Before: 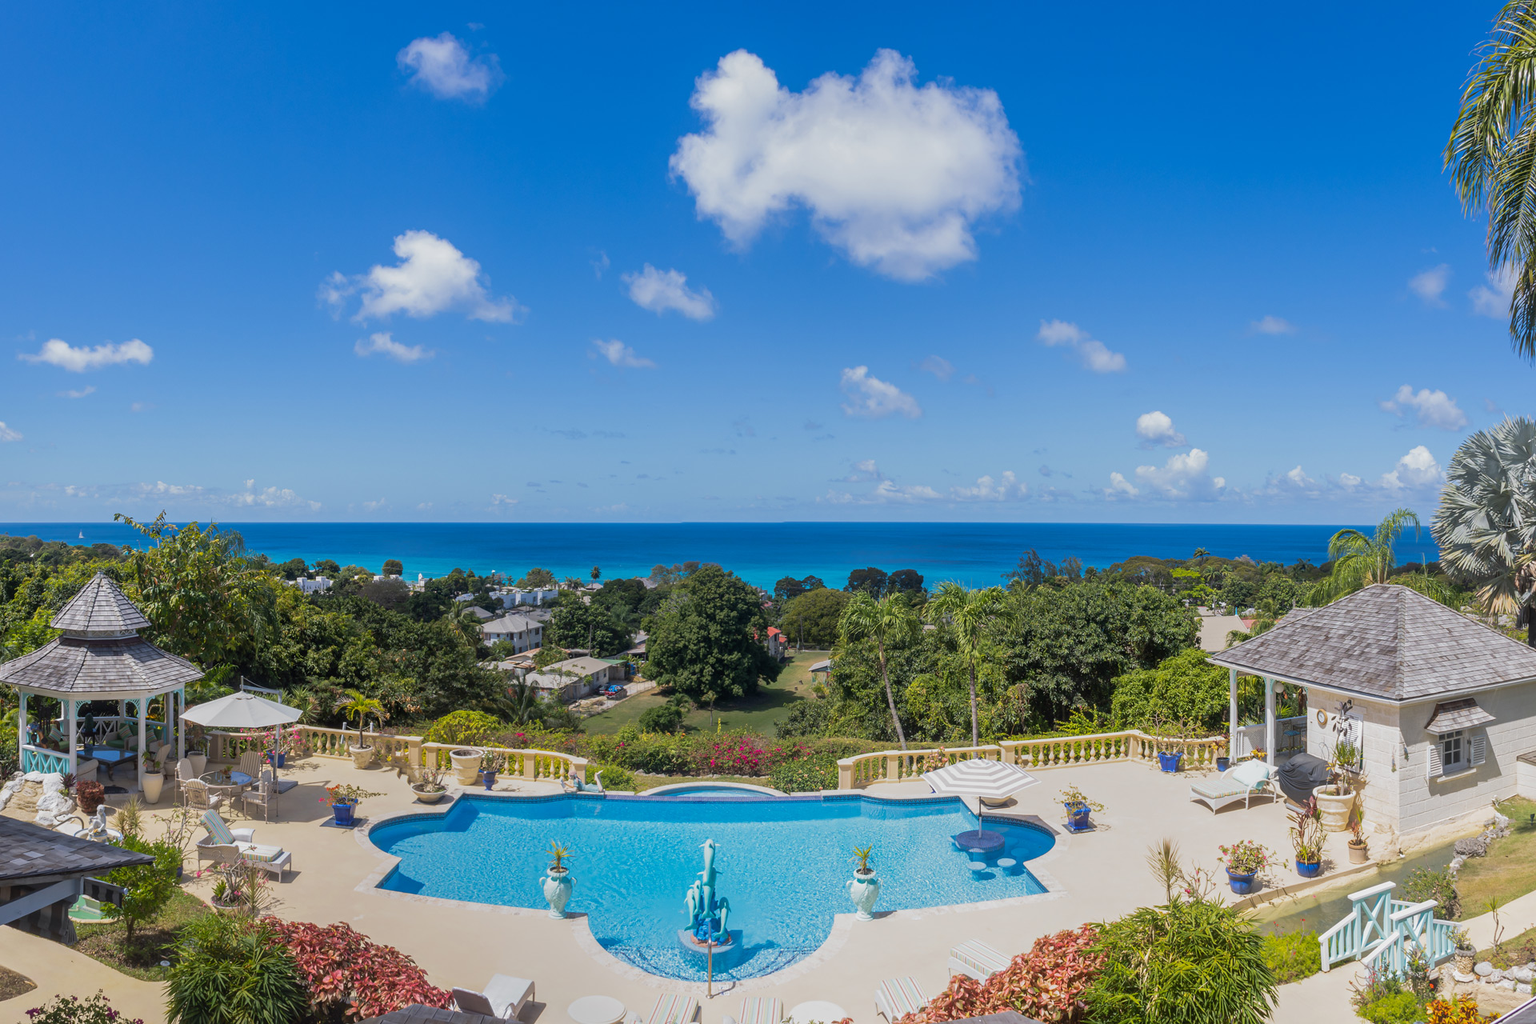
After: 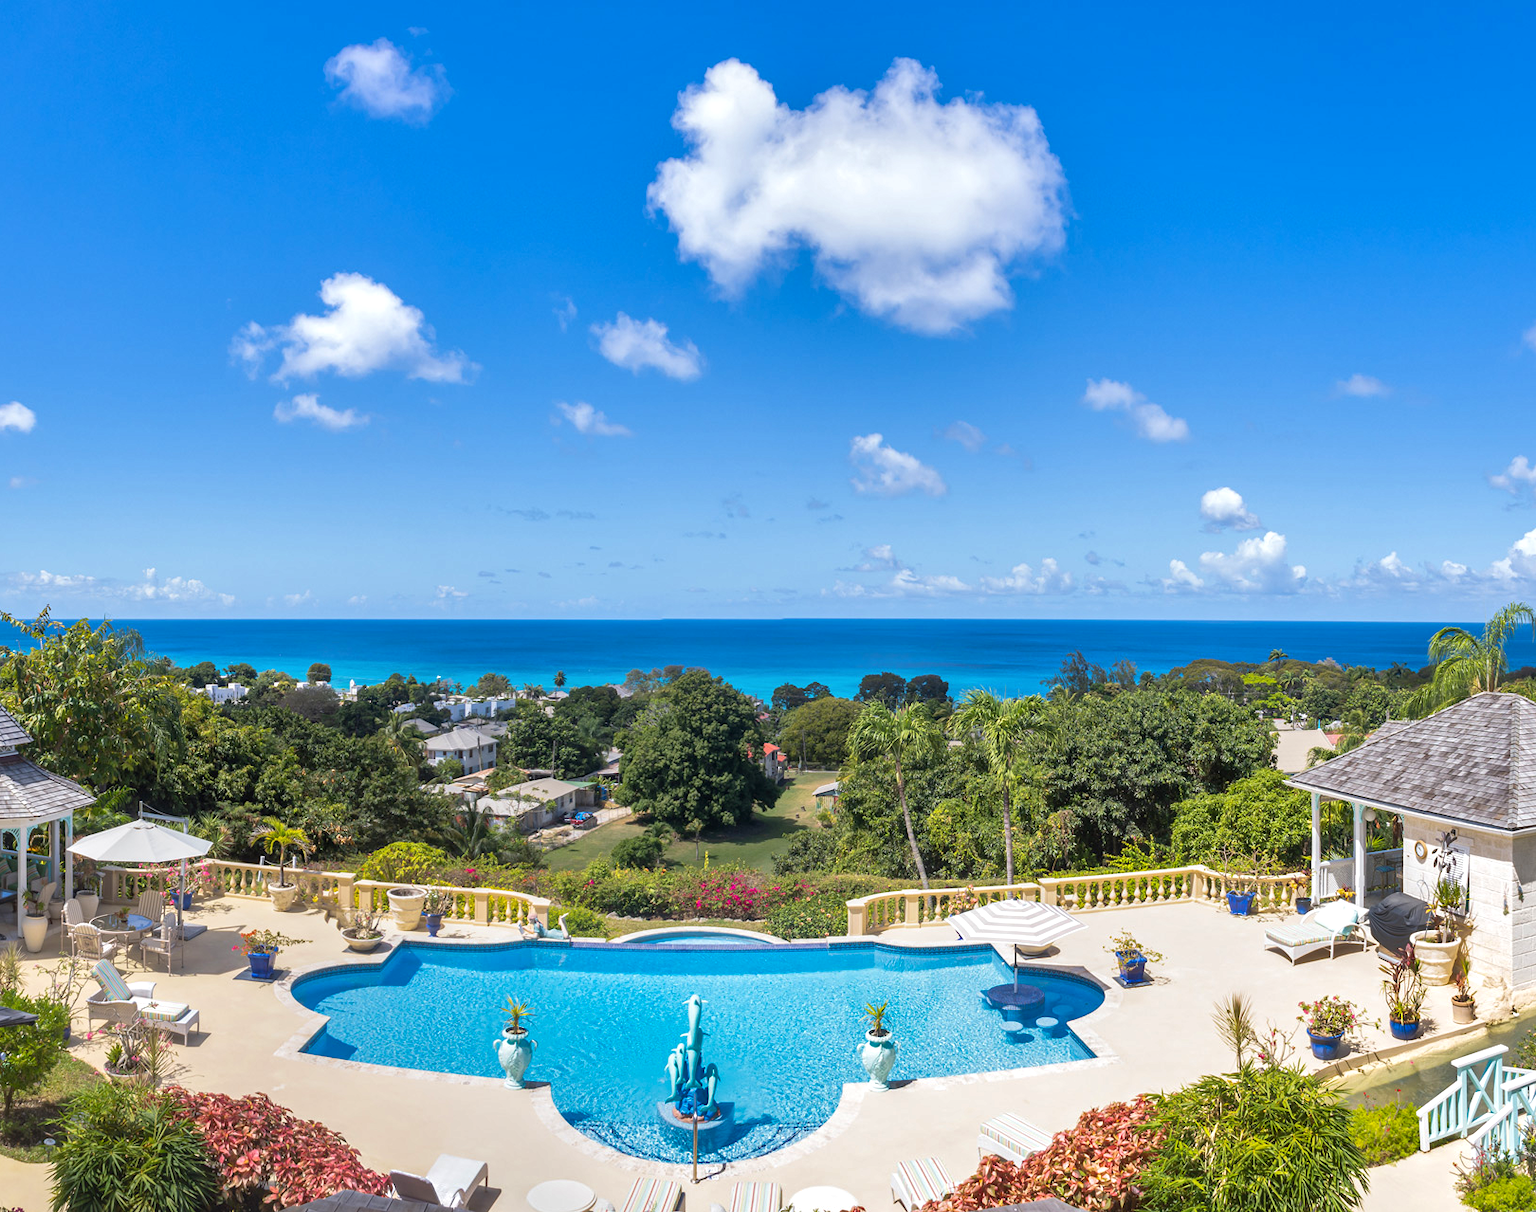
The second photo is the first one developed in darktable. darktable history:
shadows and highlights: soften with gaussian
crop: left 8.047%, right 7.528%
exposure: exposure 0.565 EV, compensate exposure bias true, compensate highlight preservation false
local contrast: mode bilateral grid, contrast 10, coarseness 25, detail 115%, midtone range 0.2
